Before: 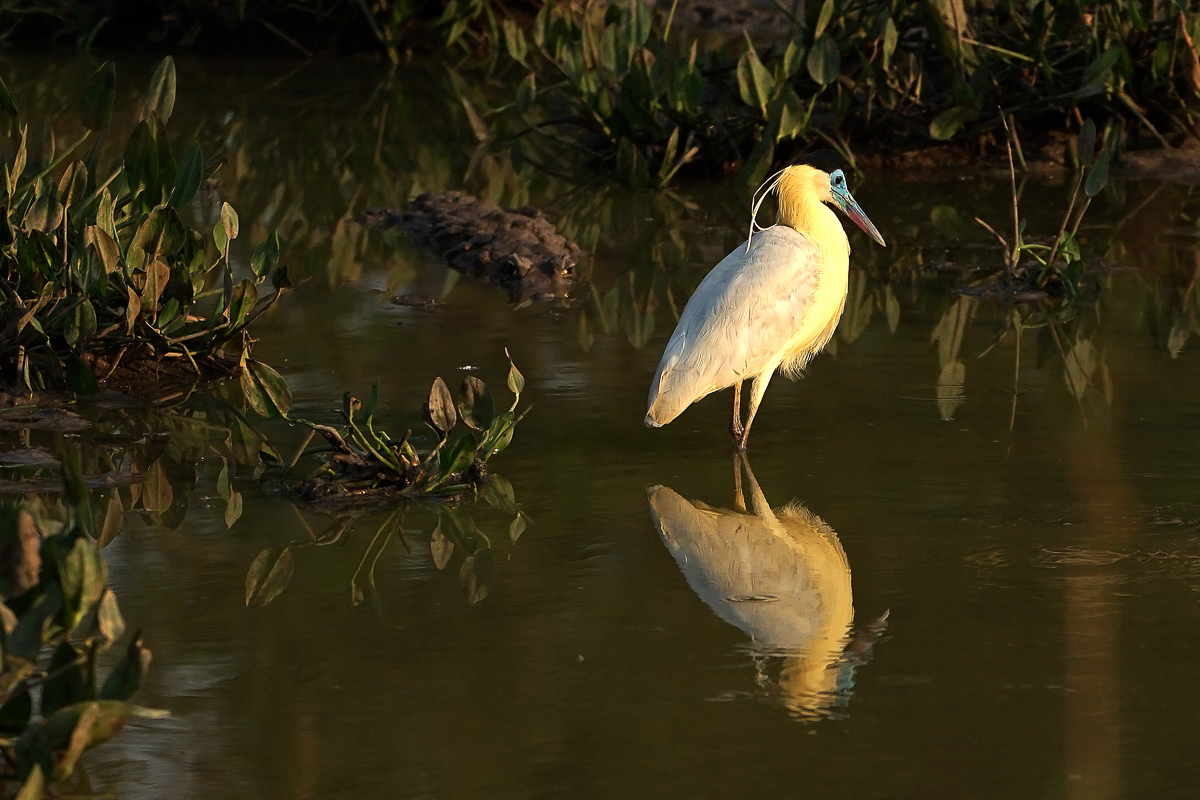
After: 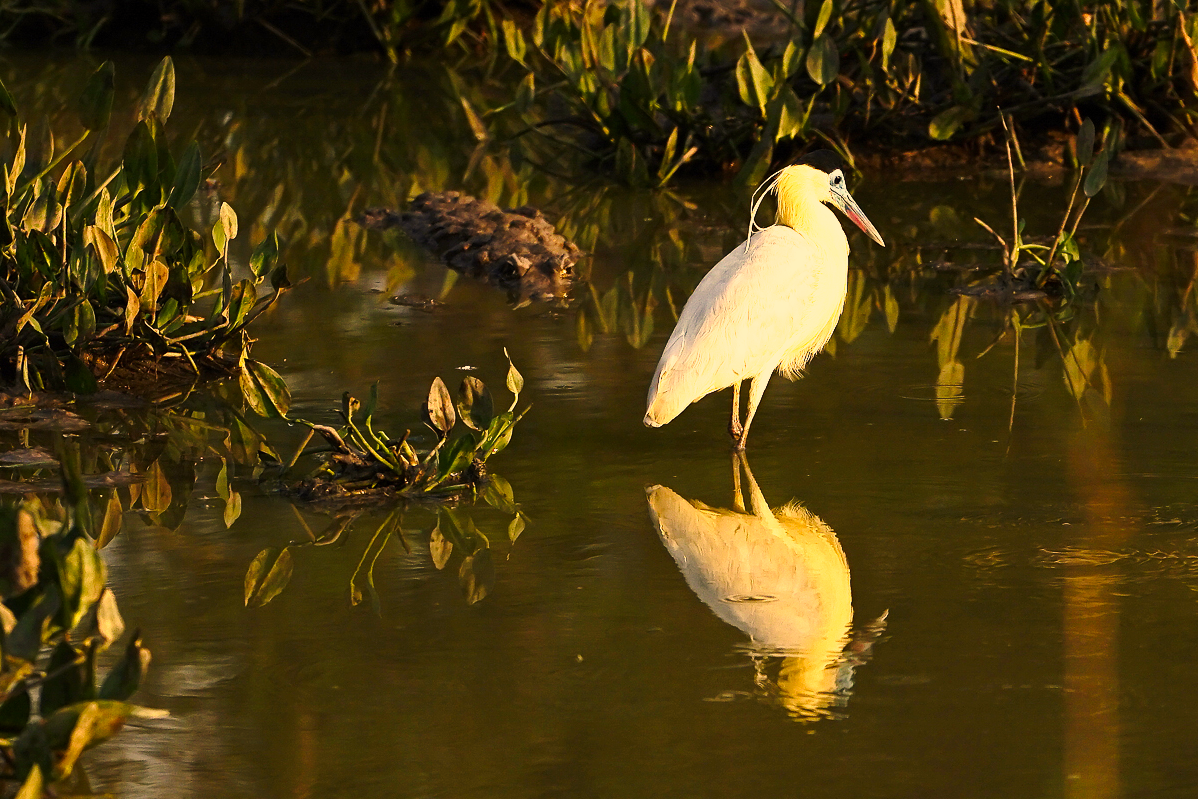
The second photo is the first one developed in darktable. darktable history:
exposure: exposure 0.203 EV, compensate highlight preservation false
color correction: highlights a* 14.8, highlights b* 31.17
crop: left 0.166%
base curve: curves: ch0 [(0, 0) (0.025, 0.046) (0.112, 0.277) (0.467, 0.74) (0.814, 0.929) (1, 0.942)], preserve colors none
tone equalizer: -8 EV -0.441 EV, -7 EV -0.385 EV, -6 EV -0.326 EV, -5 EV -0.238 EV, -3 EV 0.221 EV, -2 EV 0.337 EV, -1 EV 0.379 EV, +0 EV 0.428 EV, edges refinement/feathering 500, mask exposure compensation -1.57 EV, preserve details no
